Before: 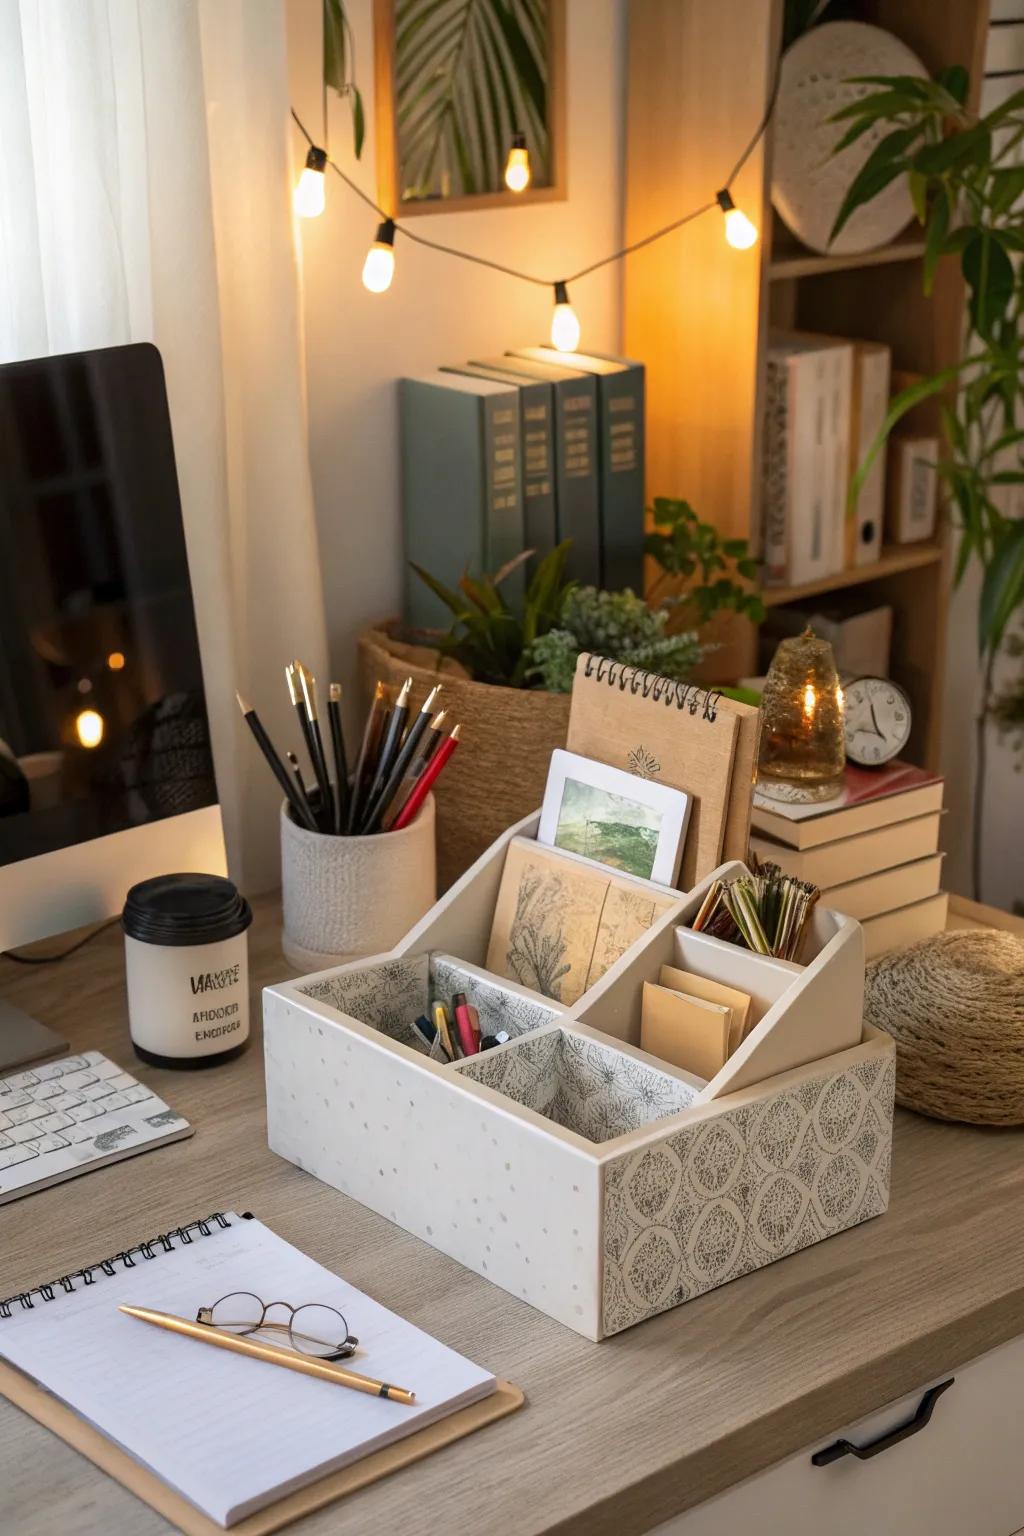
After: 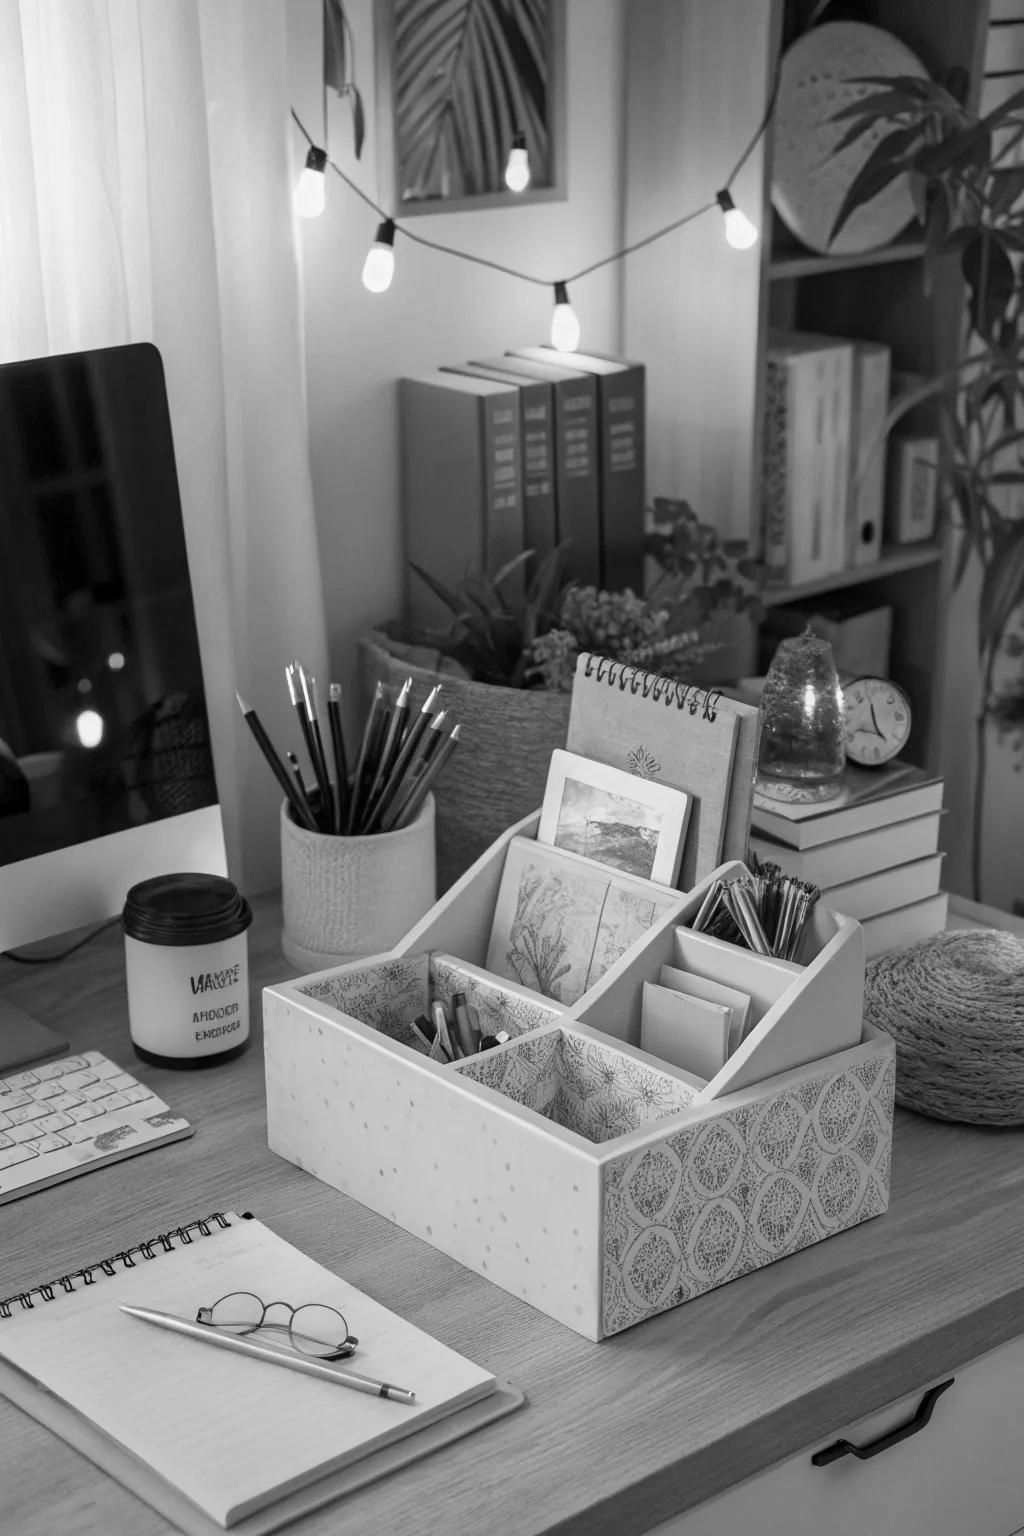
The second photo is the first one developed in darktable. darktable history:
color correction: highlights a* -3.28, highlights b* -6.24, shadows a* 3.1, shadows b* 5.19
monochrome: a -35.87, b 49.73, size 1.7
color balance rgb: perceptual saturation grading › global saturation 25%, global vibrance 20%
